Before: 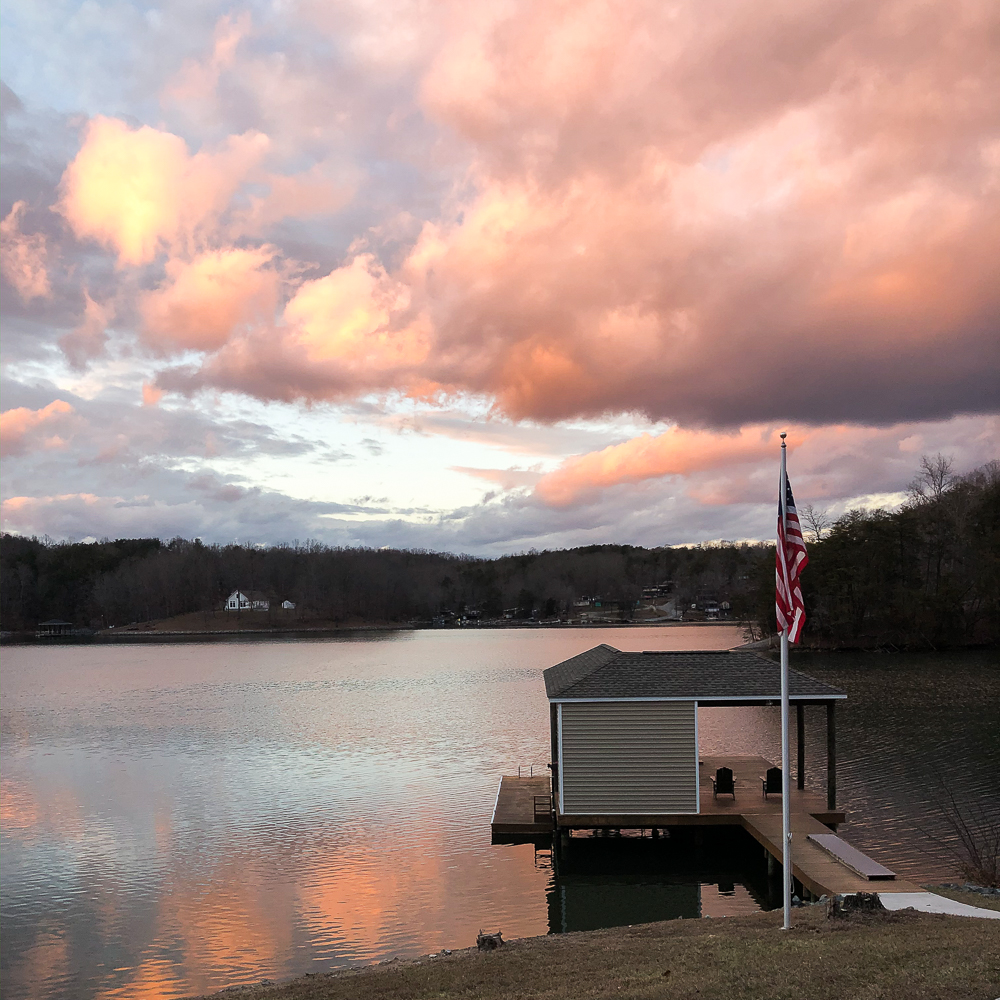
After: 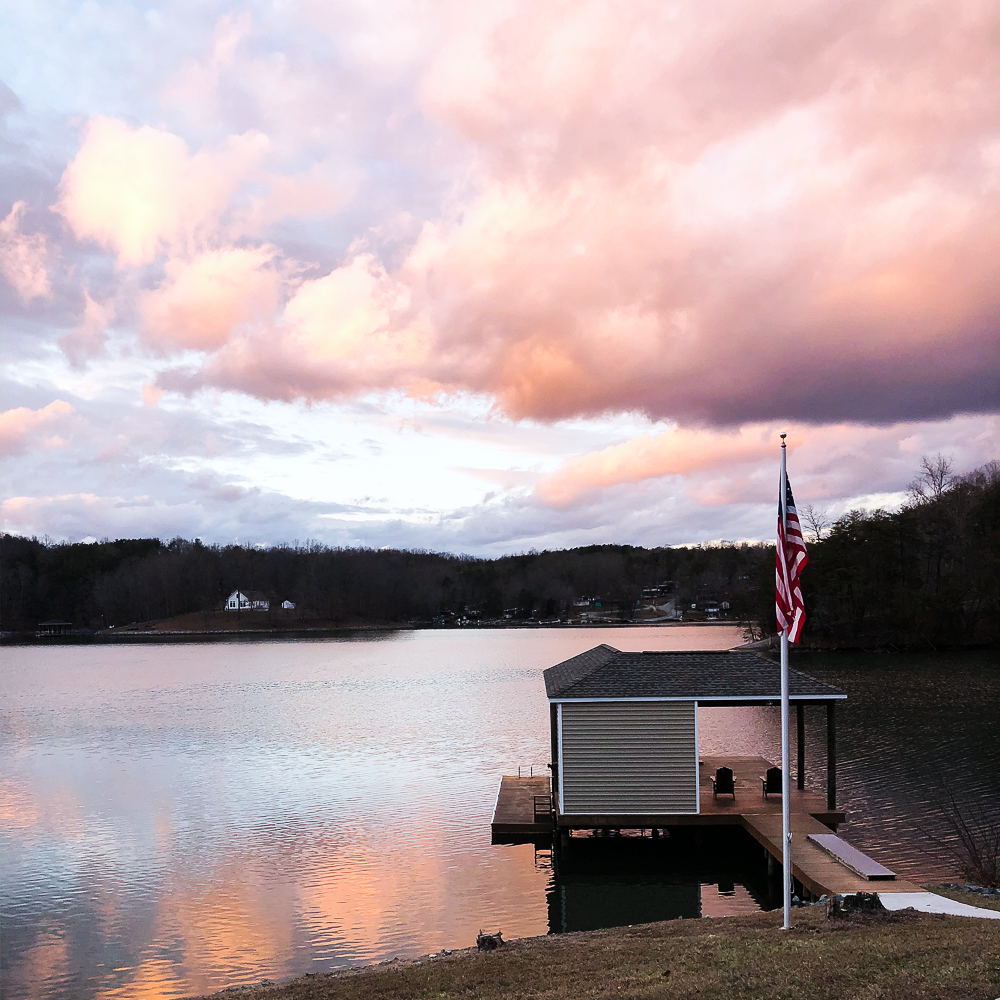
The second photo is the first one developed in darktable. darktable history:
color correction: highlights a* 0.057, highlights b* -0.655
color calibration: gray › normalize channels true, illuminant as shot in camera, x 0.358, y 0.373, temperature 4628.91 K, gamut compression 0.02
base curve: curves: ch0 [(0, 0) (0.032, 0.025) (0.121, 0.166) (0.206, 0.329) (0.605, 0.79) (1, 1)], preserve colors none
